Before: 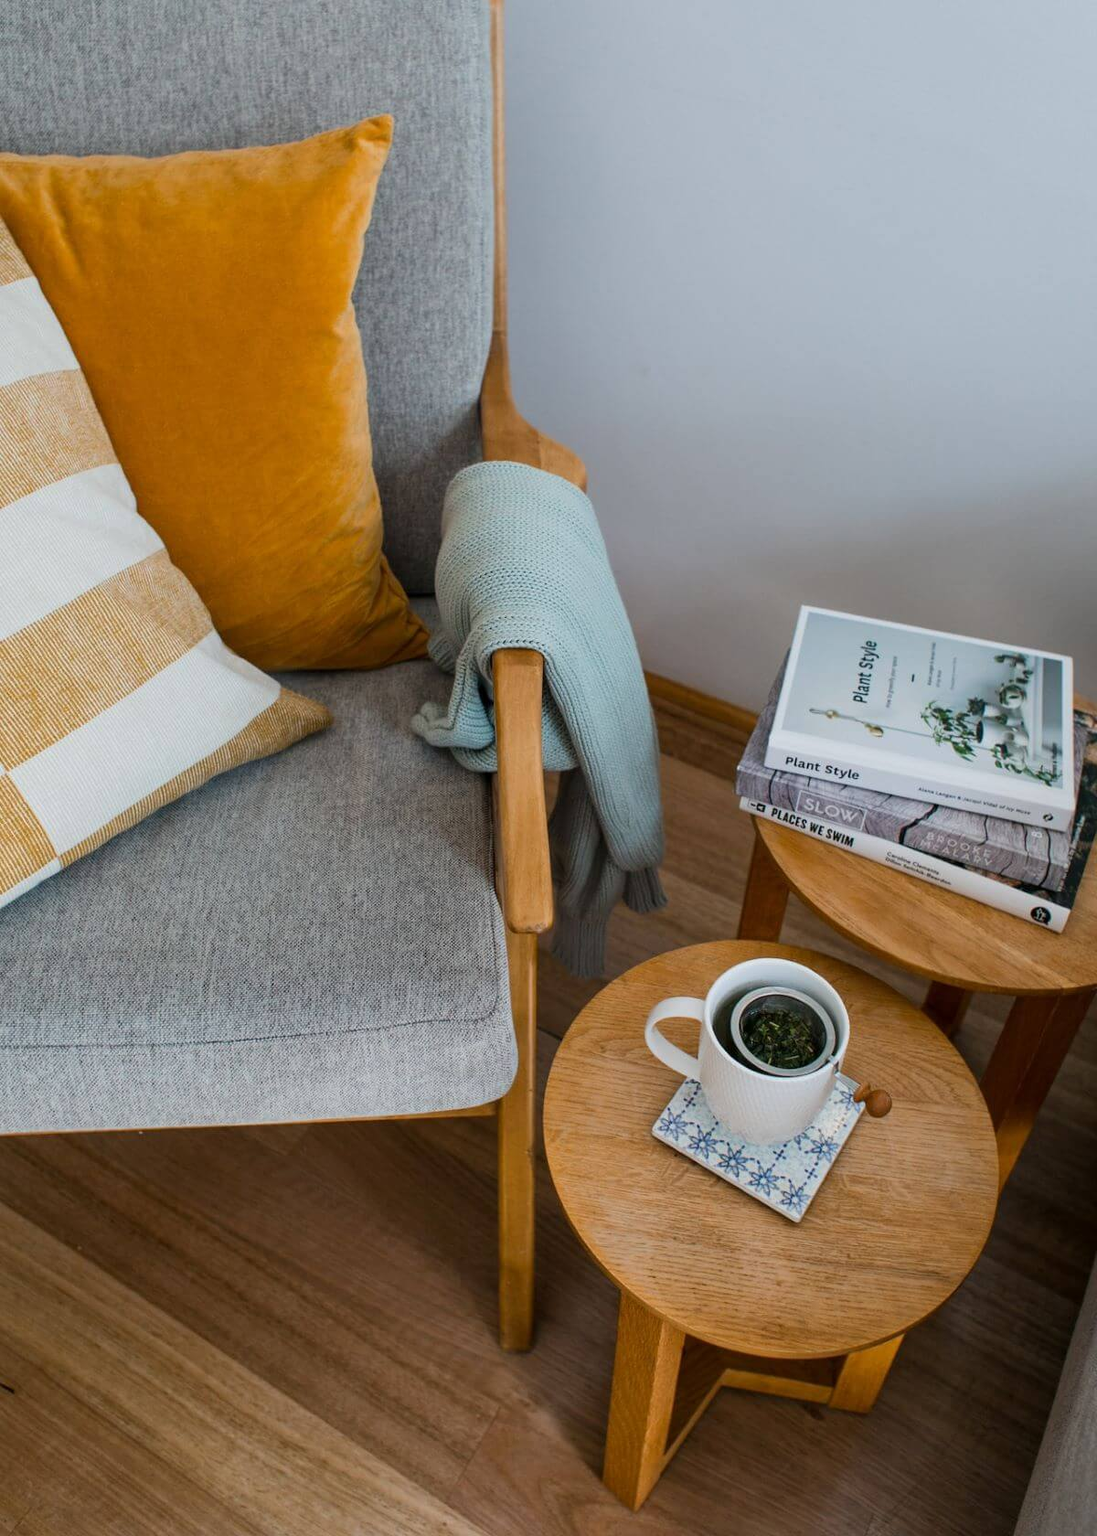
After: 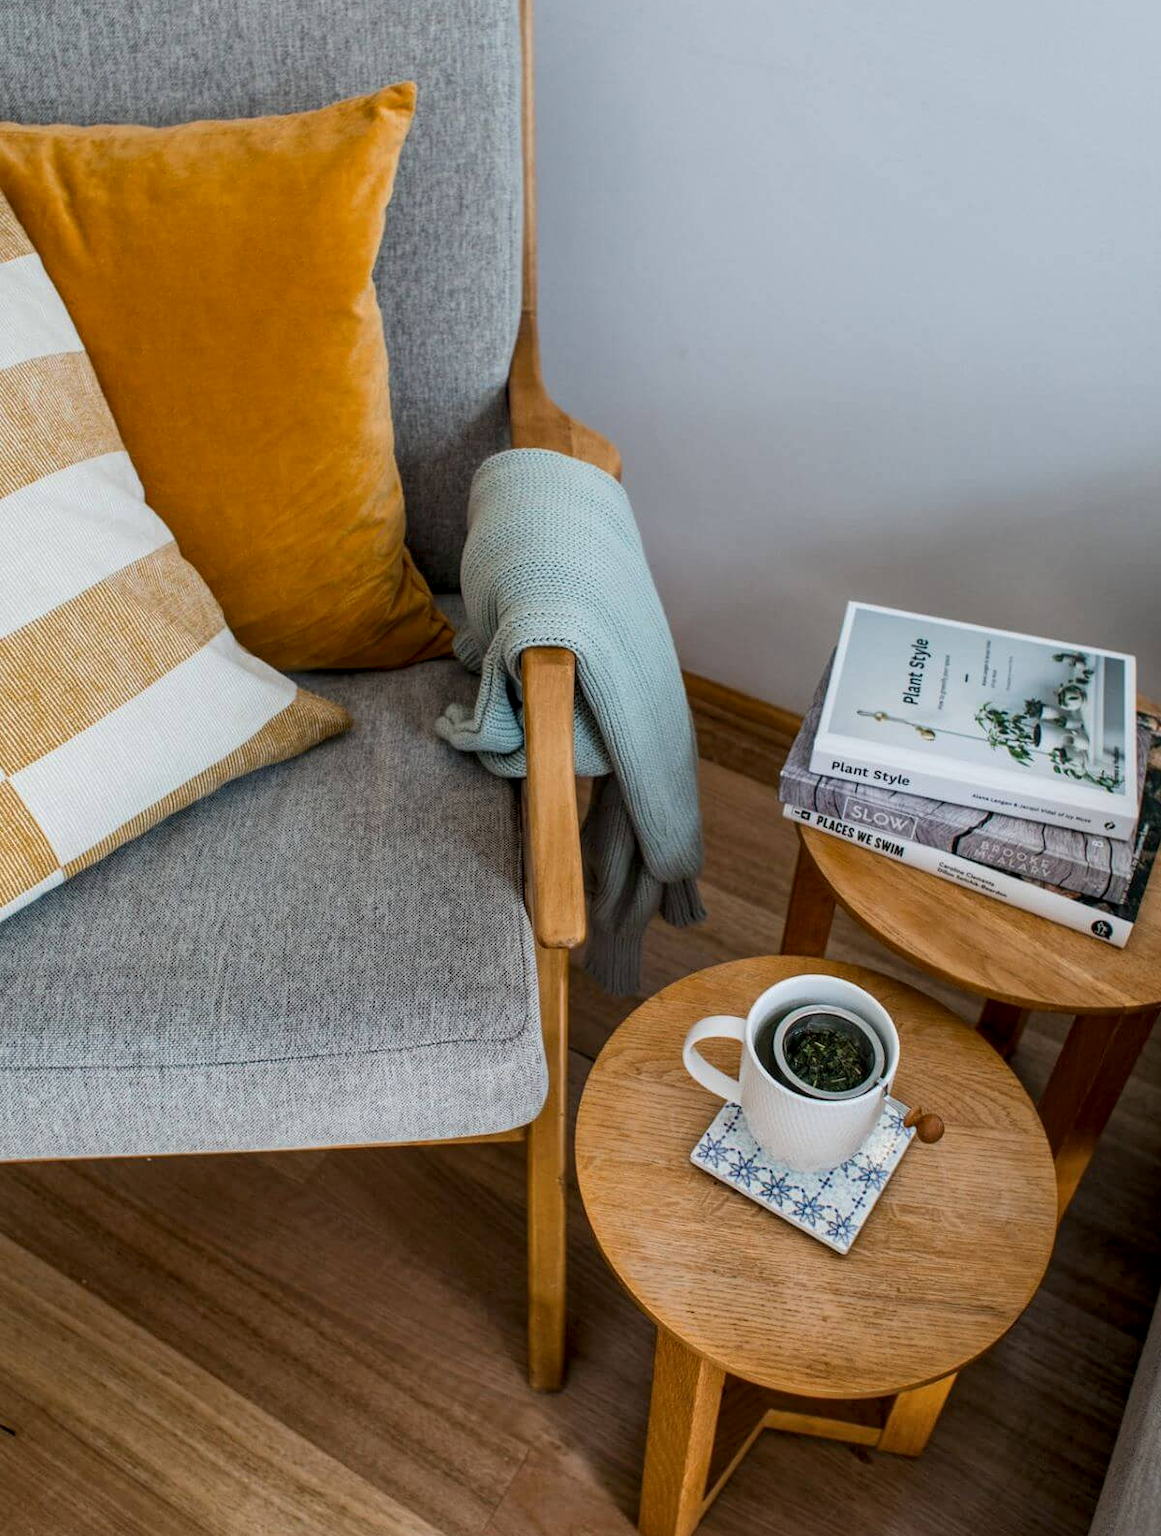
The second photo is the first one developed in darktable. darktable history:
crop and rotate: top 2.479%, bottom 3.018%
local contrast: detail 130%
